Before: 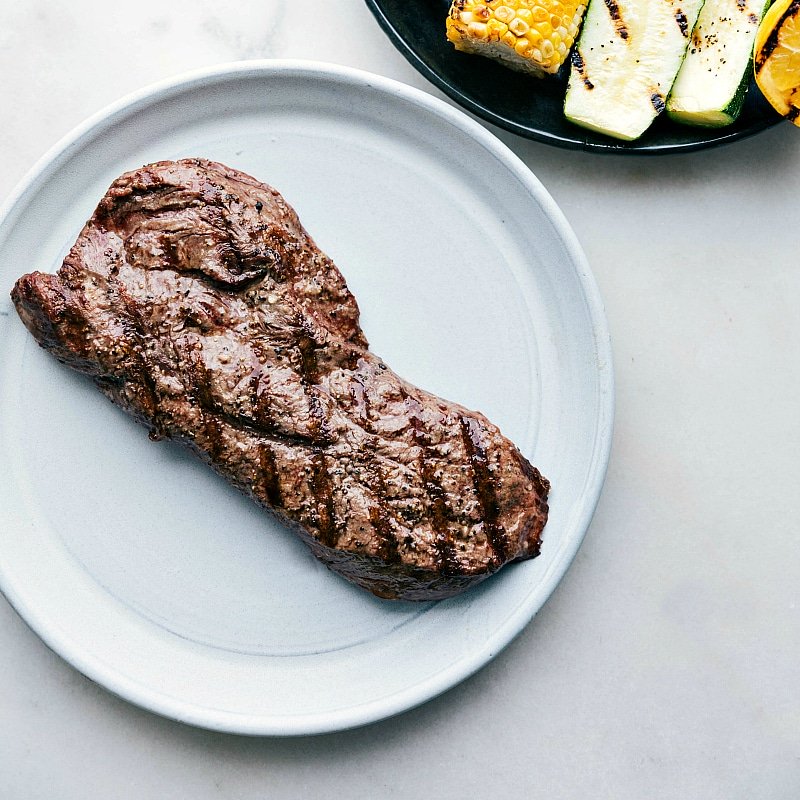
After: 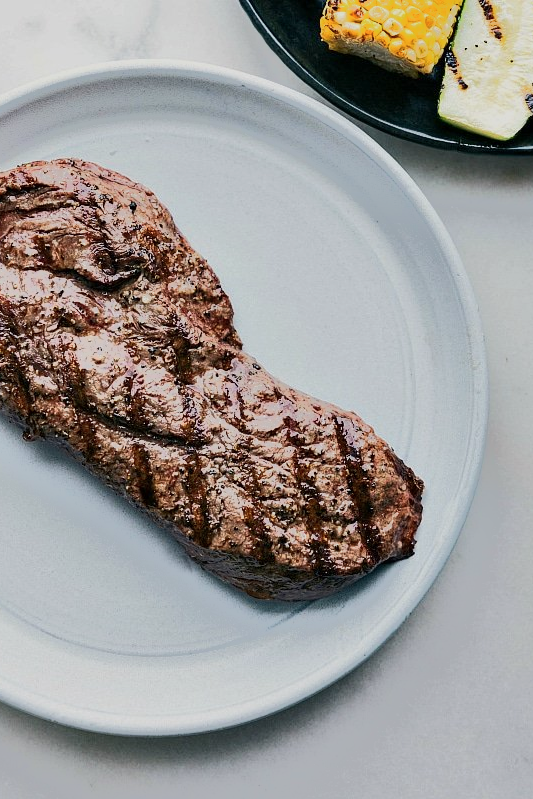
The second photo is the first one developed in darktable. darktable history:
crop and rotate: left 15.754%, right 17.579%
tone equalizer: -7 EV -0.63 EV, -6 EV 1 EV, -5 EV -0.45 EV, -4 EV 0.43 EV, -3 EV 0.41 EV, -2 EV 0.15 EV, -1 EV -0.15 EV, +0 EV -0.39 EV, smoothing diameter 25%, edges refinement/feathering 10, preserve details guided filter
contrast brightness saturation: saturation -0.05
